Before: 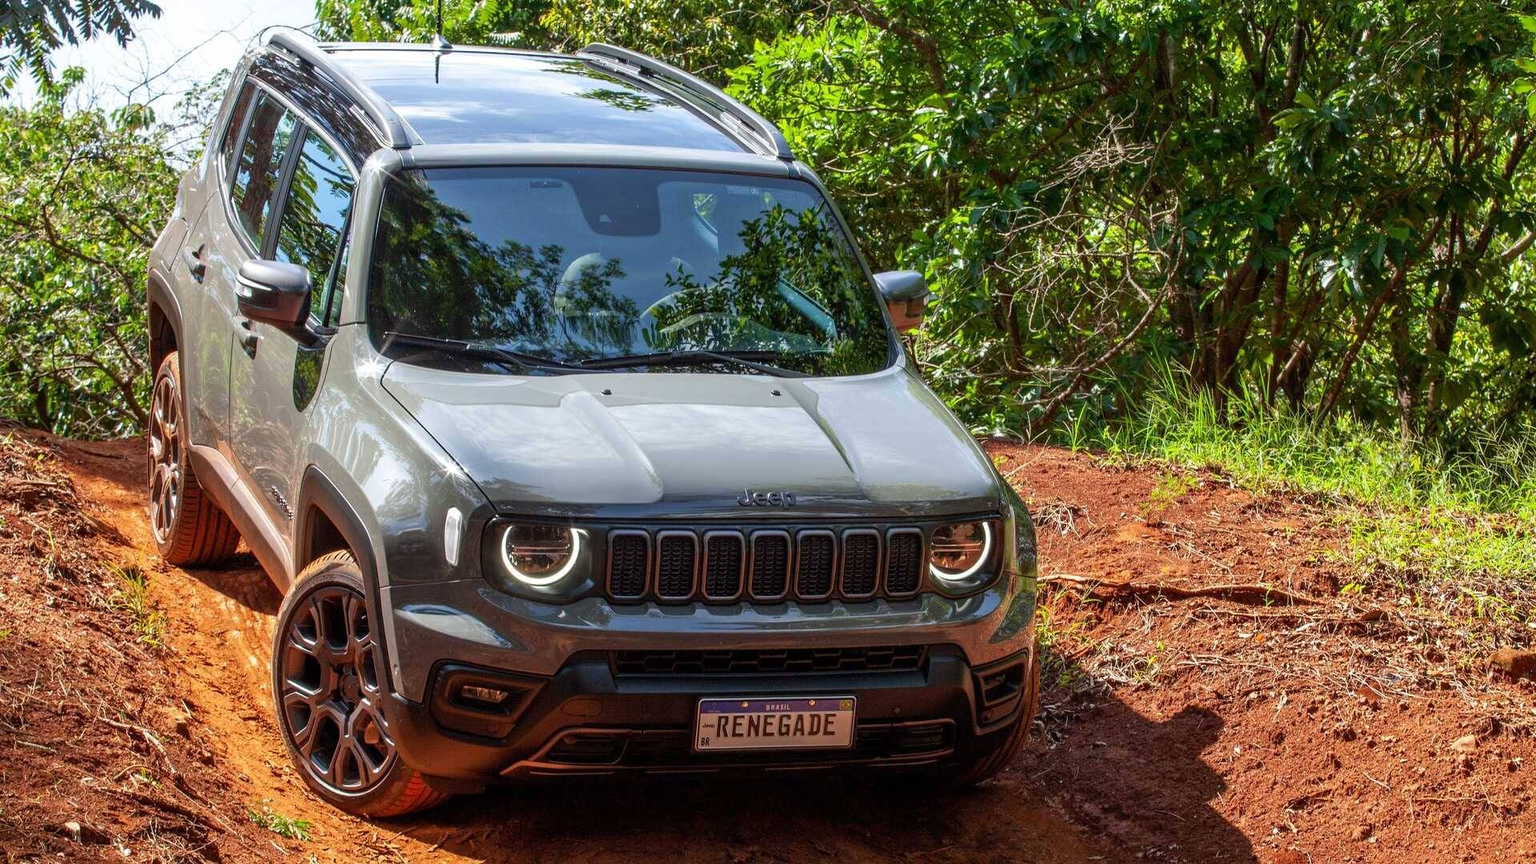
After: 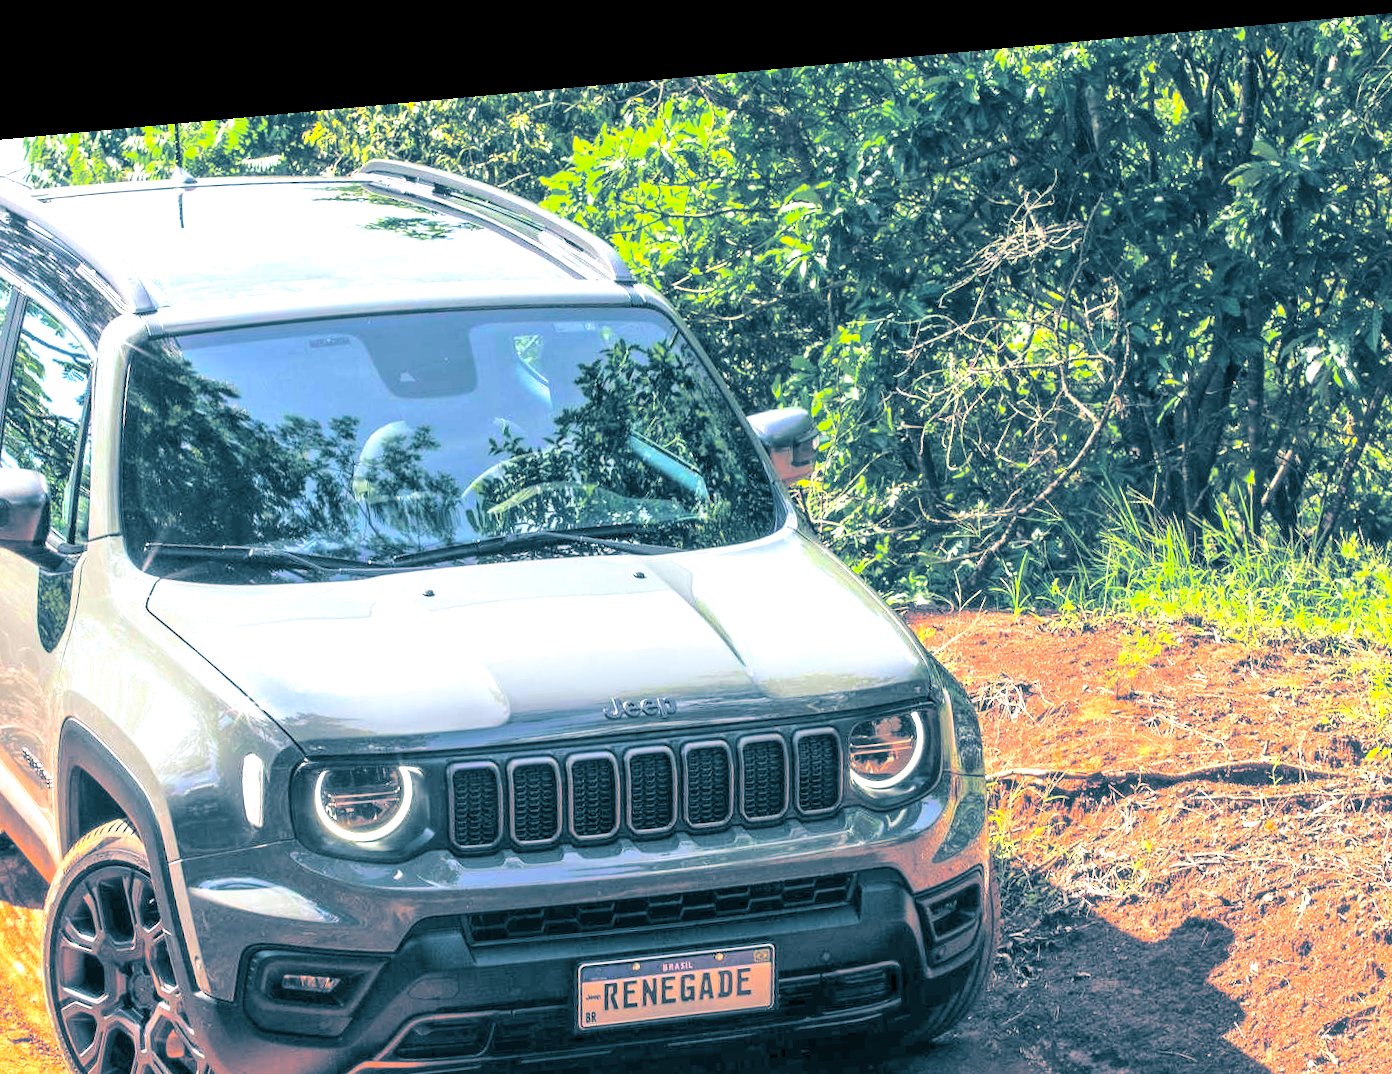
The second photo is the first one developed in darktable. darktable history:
rotate and perspective: rotation -5.2°, automatic cropping off
crop: left 18.479%, right 12.2%, bottom 13.971%
shadows and highlights: shadows 43.06, highlights 6.94
tone equalizer: -8 EV -1.84 EV, -7 EV -1.16 EV, -6 EV -1.62 EV, smoothing diameter 25%, edges refinement/feathering 10, preserve details guided filter
contrast brightness saturation: contrast 0.1, brightness 0.3, saturation 0.14
split-toning: shadows › hue 212.4°, balance -70
exposure: exposure 1 EV, compensate highlight preservation false
